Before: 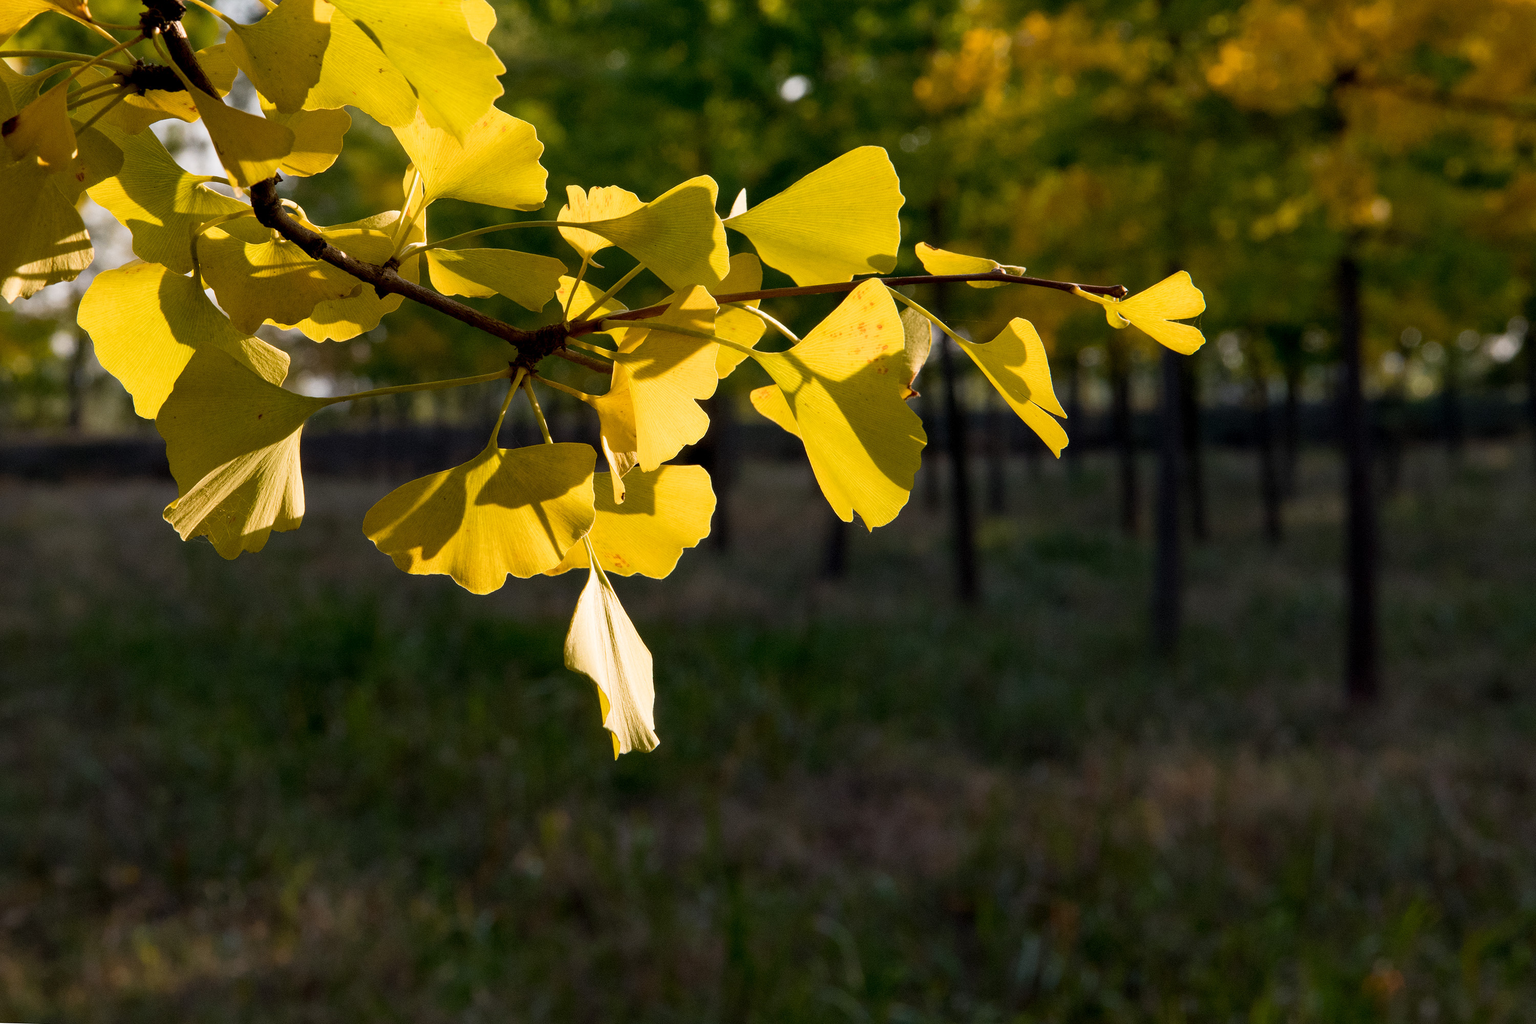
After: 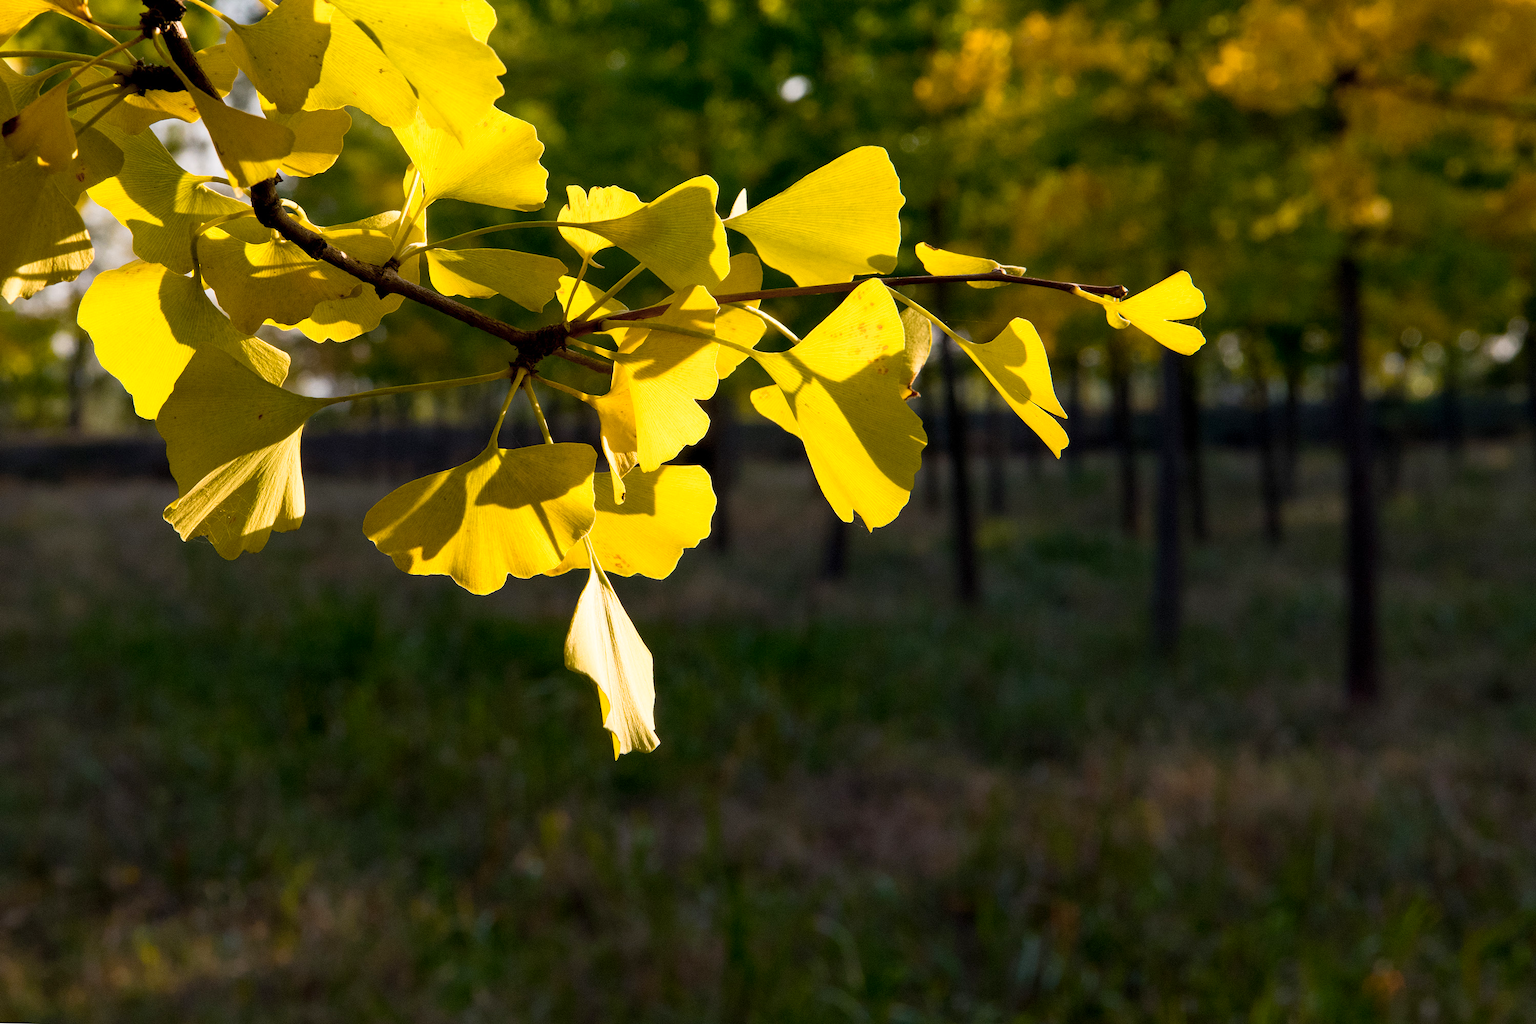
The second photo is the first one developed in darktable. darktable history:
color balance rgb: perceptual saturation grading › global saturation 20%, global vibrance 20%
color zones: curves: ch0 [(0, 0.558) (0.143, 0.559) (0.286, 0.529) (0.429, 0.505) (0.571, 0.5) (0.714, 0.5) (0.857, 0.5) (1, 0.558)]; ch1 [(0, 0.469) (0.01, 0.469) (0.12, 0.446) (0.248, 0.469) (0.5, 0.5) (0.748, 0.5) (0.99, 0.469) (1, 0.469)]
